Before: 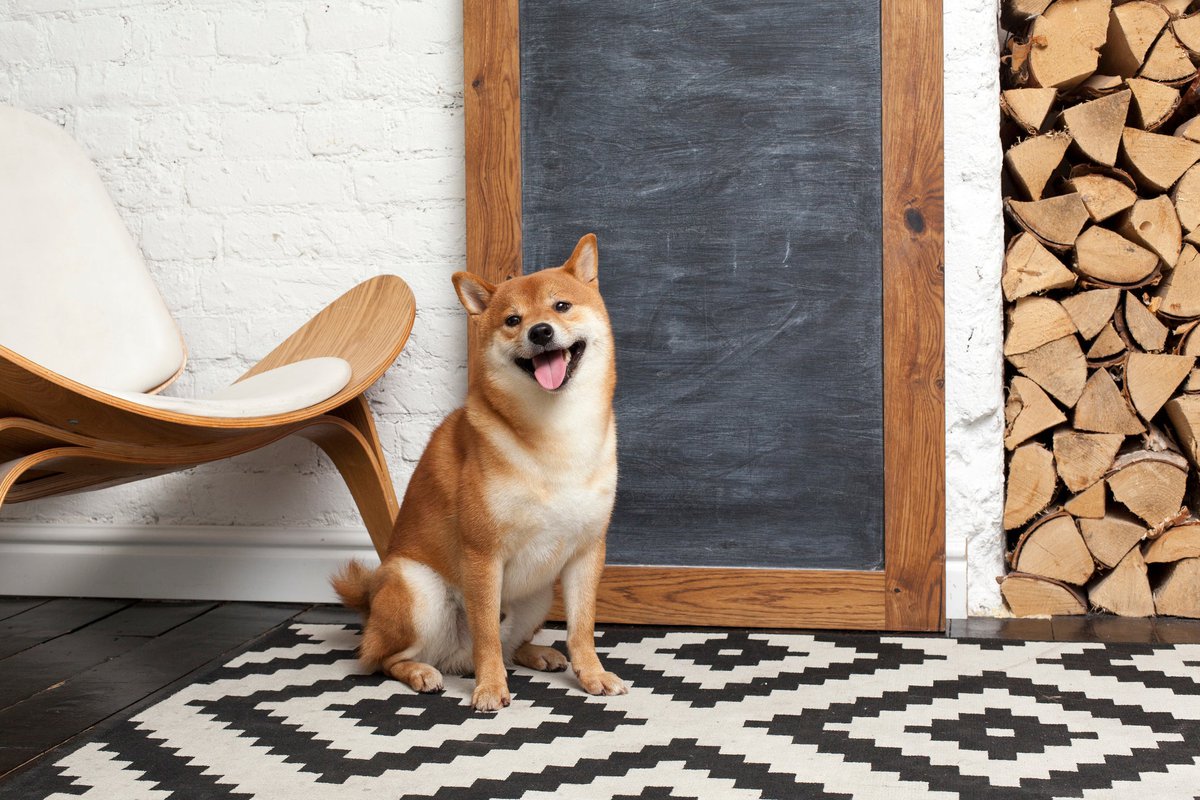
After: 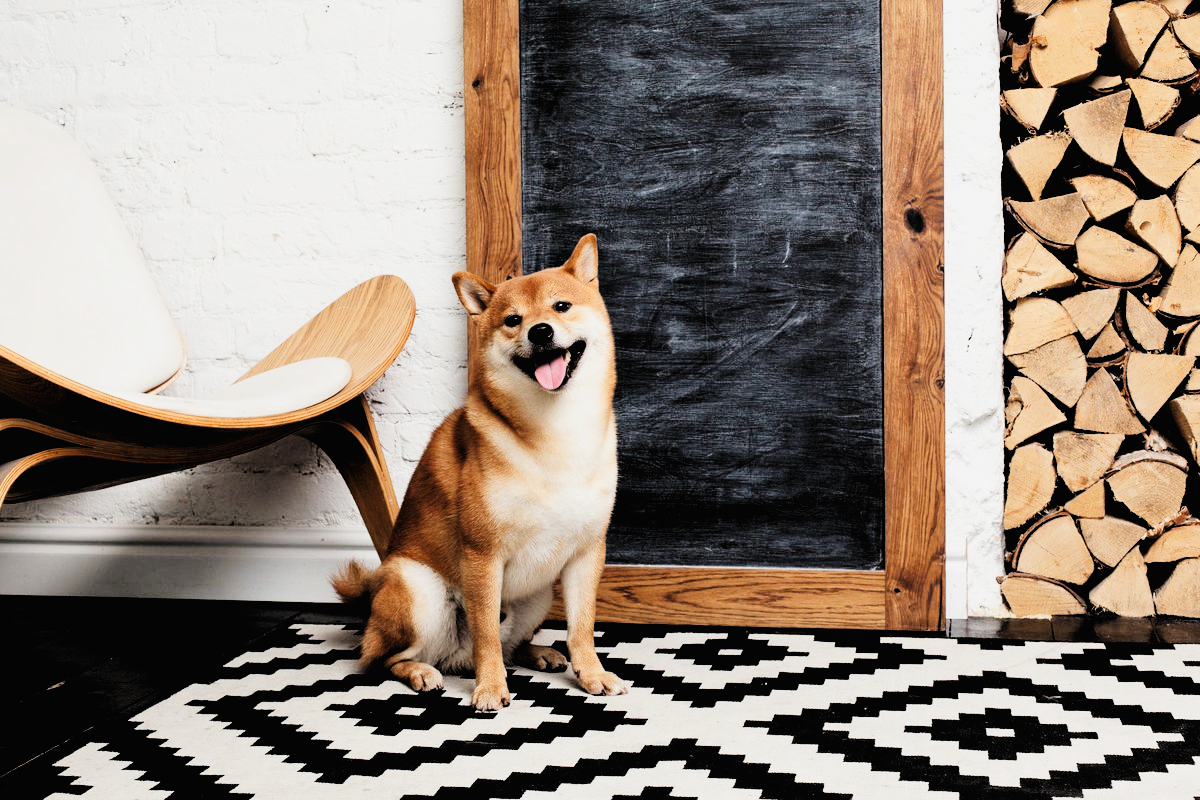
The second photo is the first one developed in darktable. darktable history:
tone curve: curves: ch0 [(0, 0.011) (0.139, 0.106) (0.295, 0.271) (0.499, 0.523) (0.739, 0.782) (0.857, 0.879) (1, 0.967)]; ch1 [(0, 0) (0.291, 0.229) (0.394, 0.365) (0.469, 0.456) (0.507, 0.504) (0.527, 0.546) (0.571, 0.614) (0.725, 0.779) (1, 1)]; ch2 [(0, 0) (0.125, 0.089) (0.35, 0.317) (0.437, 0.42) (0.502, 0.499) (0.537, 0.551) (0.613, 0.636) (1, 1)], preserve colors none
filmic rgb: middle gray luminance 13.3%, black relative exposure -2.11 EV, white relative exposure 3.07 EV, threshold 5.96 EV, target black luminance 0%, hardness 1.79, latitude 58.45%, contrast 1.738, highlights saturation mix 6.4%, shadows ↔ highlights balance -37.06%, enable highlight reconstruction true
